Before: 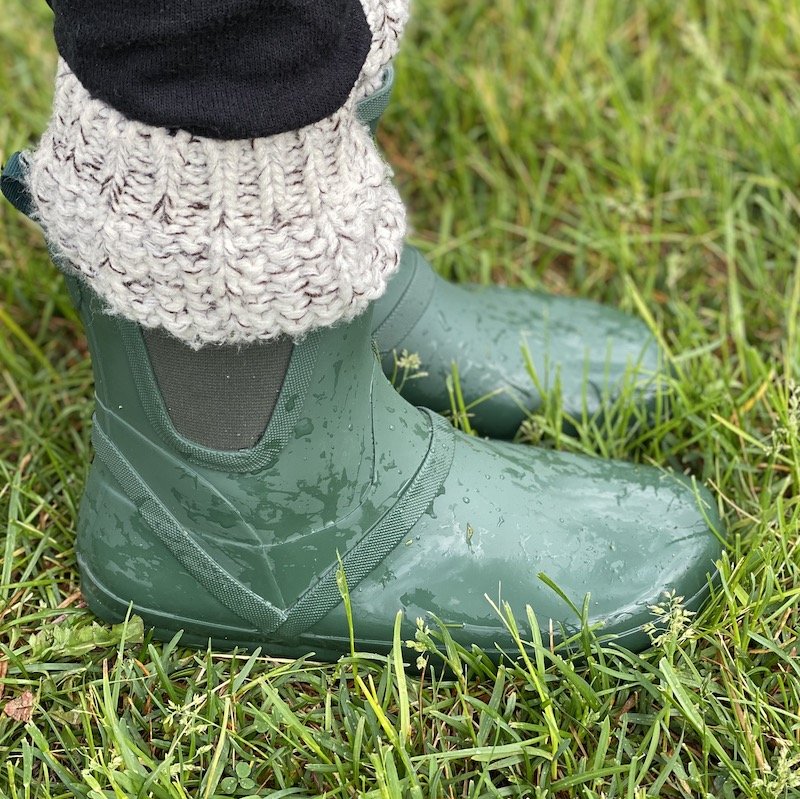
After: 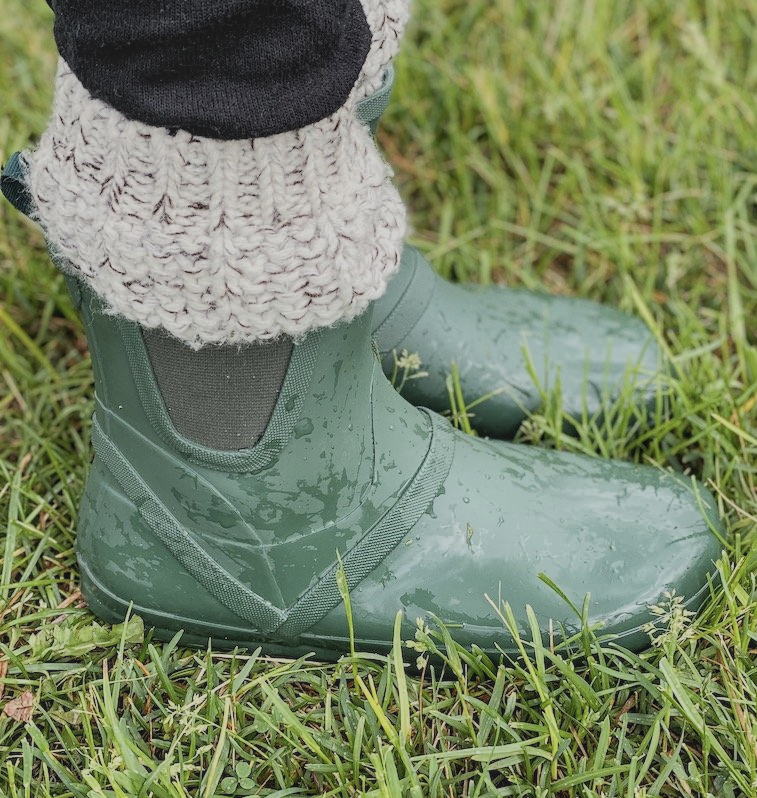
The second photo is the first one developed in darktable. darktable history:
local contrast: detail 130%
contrast brightness saturation: contrast -0.157, brightness 0.04, saturation -0.122
crop and rotate: left 0%, right 5.263%
filmic rgb: black relative exposure -7.65 EV, white relative exposure 4.56 EV, hardness 3.61
